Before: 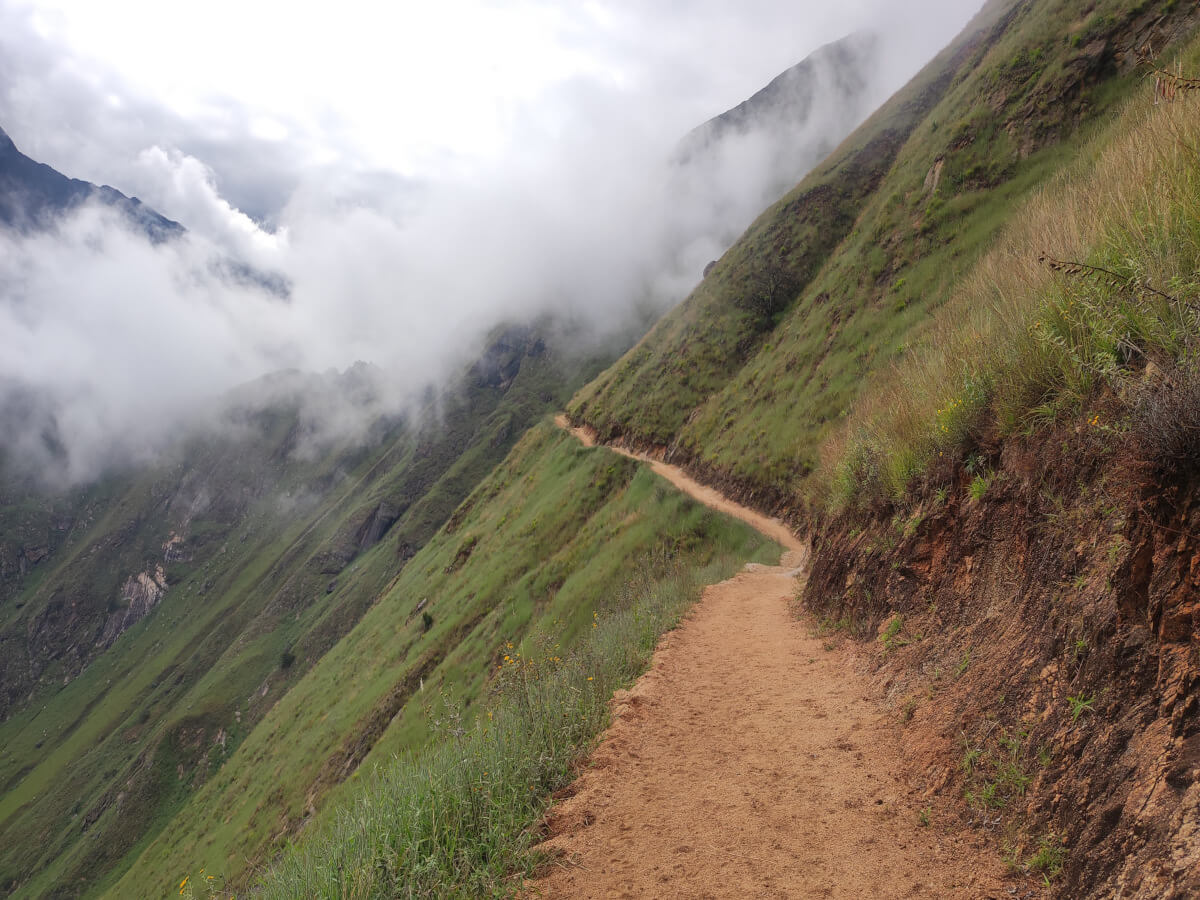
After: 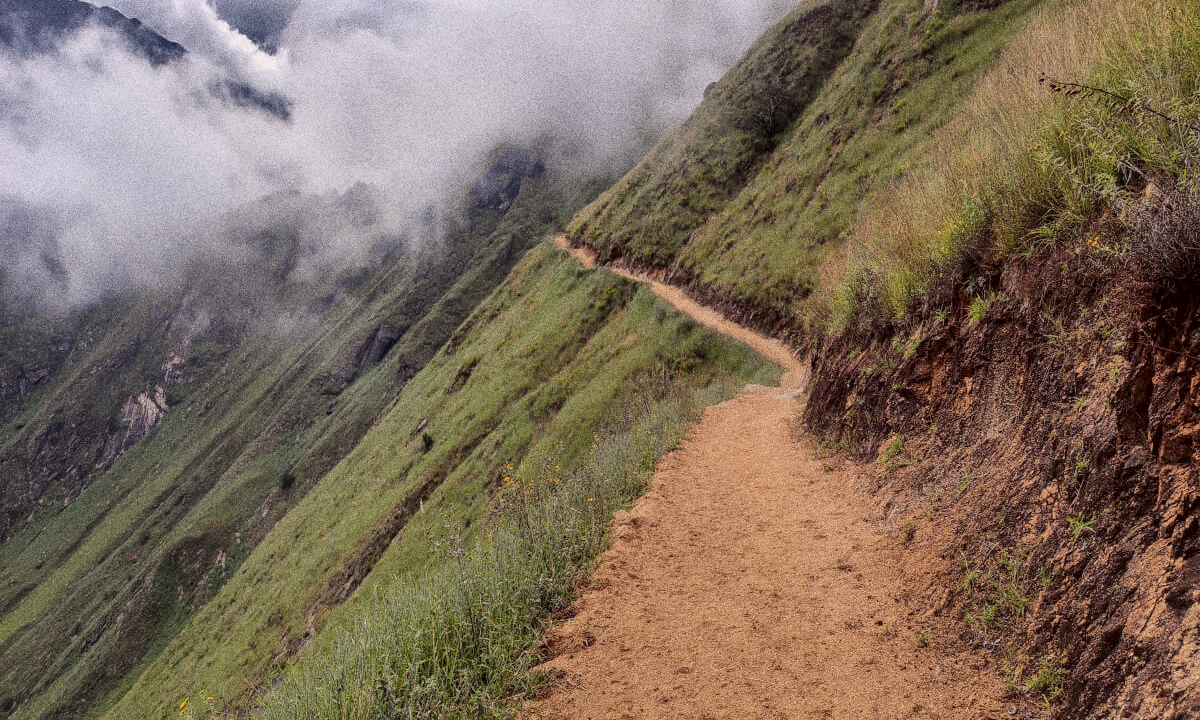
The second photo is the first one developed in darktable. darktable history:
shadows and highlights: radius 108.52, shadows 40.68, highlights -72.88, low approximation 0.01, soften with gaussian
tone curve: curves: ch0 [(0.003, 0.015) (0.104, 0.07) (0.236, 0.218) (0.401, 0.443) (0.495, 0.55) (0.65, 0.68) (0.832, 0.858) (1, 0.977)]; ch1 [(0, 0) (0.161, 0.092) (0.35, 0.33) (0.379, 0.401) (0.45, 0.466) (0.489, 0.499) (0.55, 0.56) (0.621, 0.615) (0.718, 0.734) (1, 1)]; ch2 [(0, 0) (0.369, 0.427) (0.44, 0.434) (0.502, 0.501) (0.557, 0.55) (0.586, 0.59) (1, 1)], color space Lab, independent channels, preserve colors none
grain: coarseness 10.62 ISO, strength 55.56%
exposure: black level correction 0.001, exposure -0.125 EV, compensate exposure bias true, compensate highlight preservation false
local contrast: on, module defaults
crop and rotate: top 19.998%
